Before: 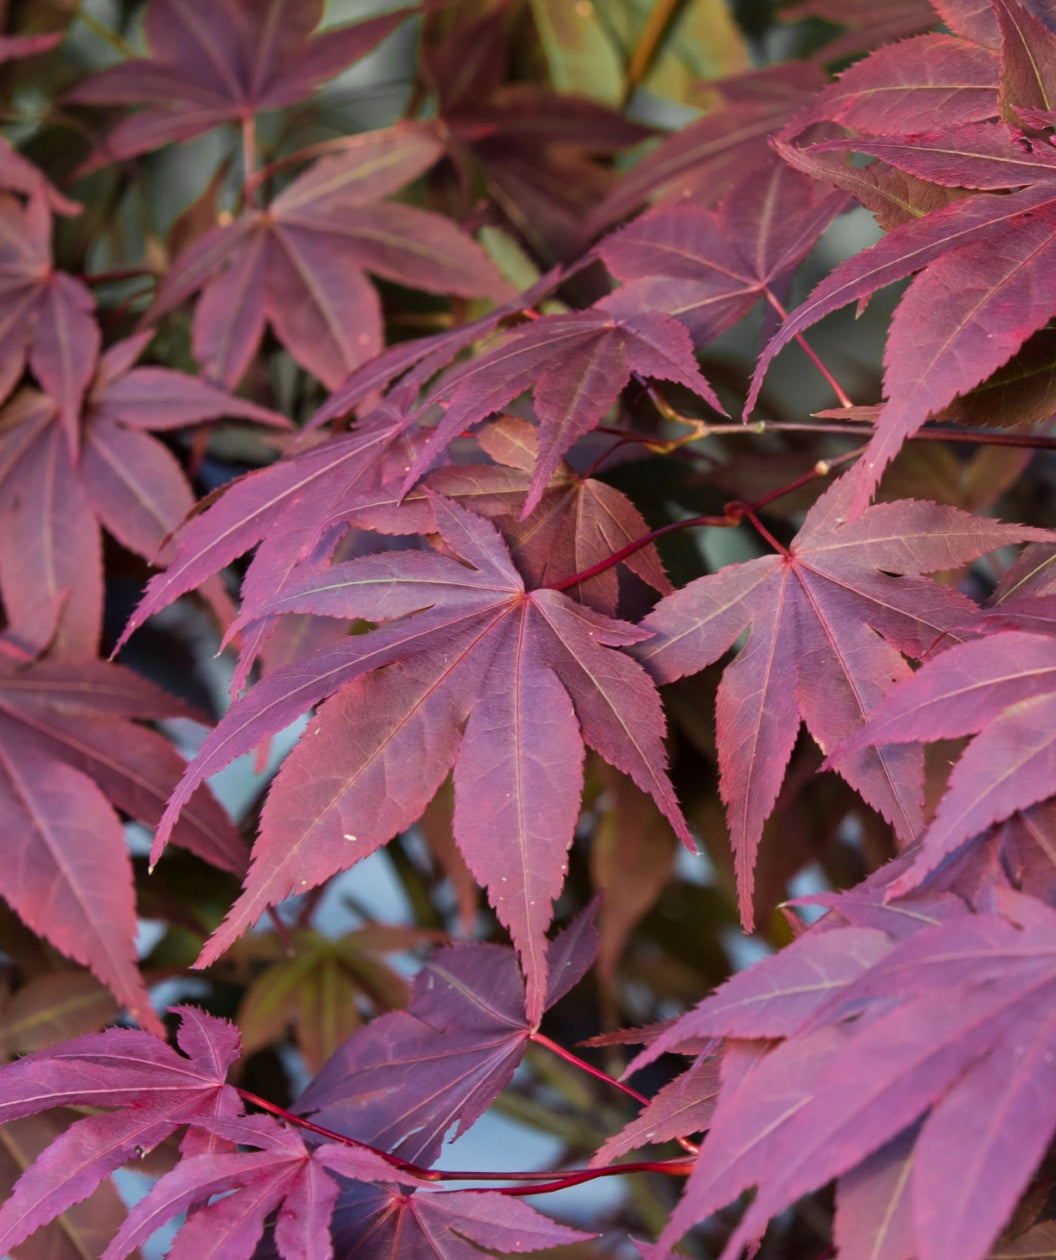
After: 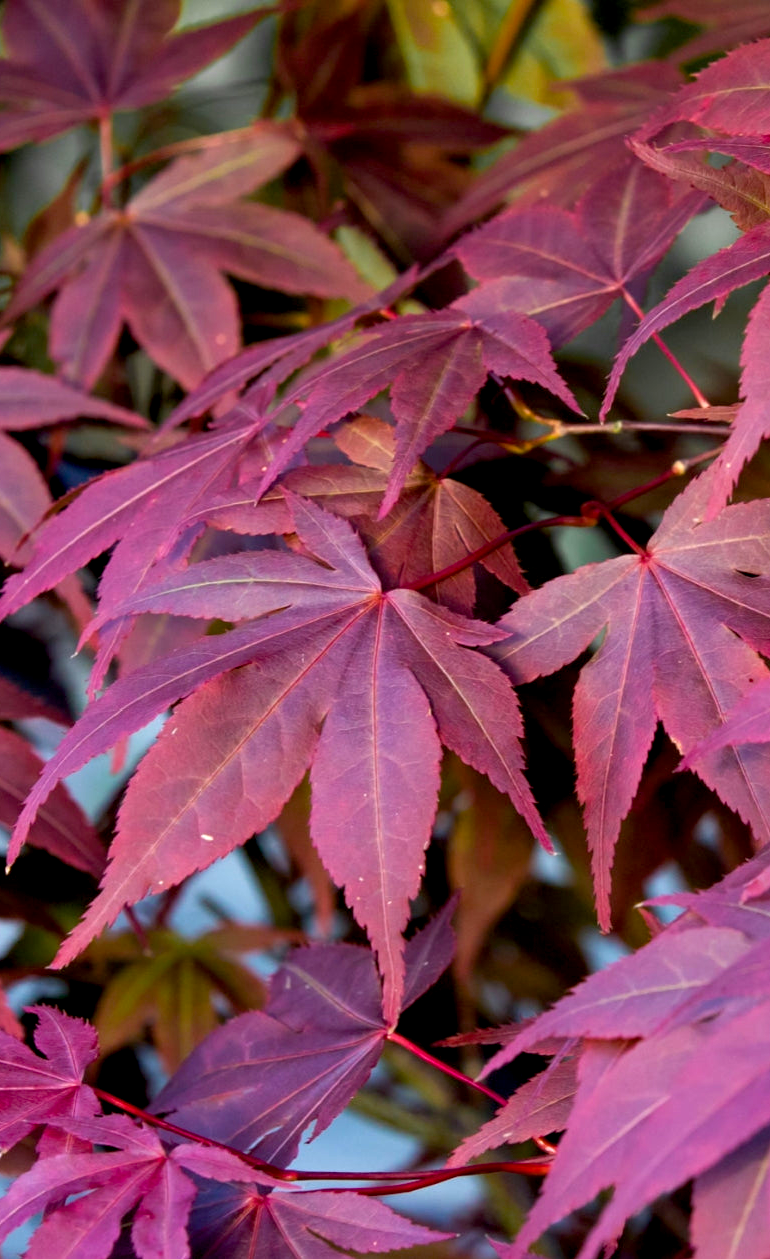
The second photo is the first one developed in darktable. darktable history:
crop: left 13.607%, top 0%, right 13.387%
exposure: black level correction 0.011, exposure -0.481 EV, compensate exposure bias true, compensate highlight preservation false
color balance rgb: shadows lift › chroma 0.894%, shadows lift › hue 111.5°, highlights gain › luminance 15.054%, linear chroma grading › global chroma 8.858%, perceptual saturation grading › global saturation -1.803%, perceptual saturation grading › highlights -7.988%, perceptual saturation grading › mid-tones 8.638%, perceptual saturation grading › shadows 5.047%, perceptual brilliance grading › global brilliance 18.11%, global vibrance 20%
